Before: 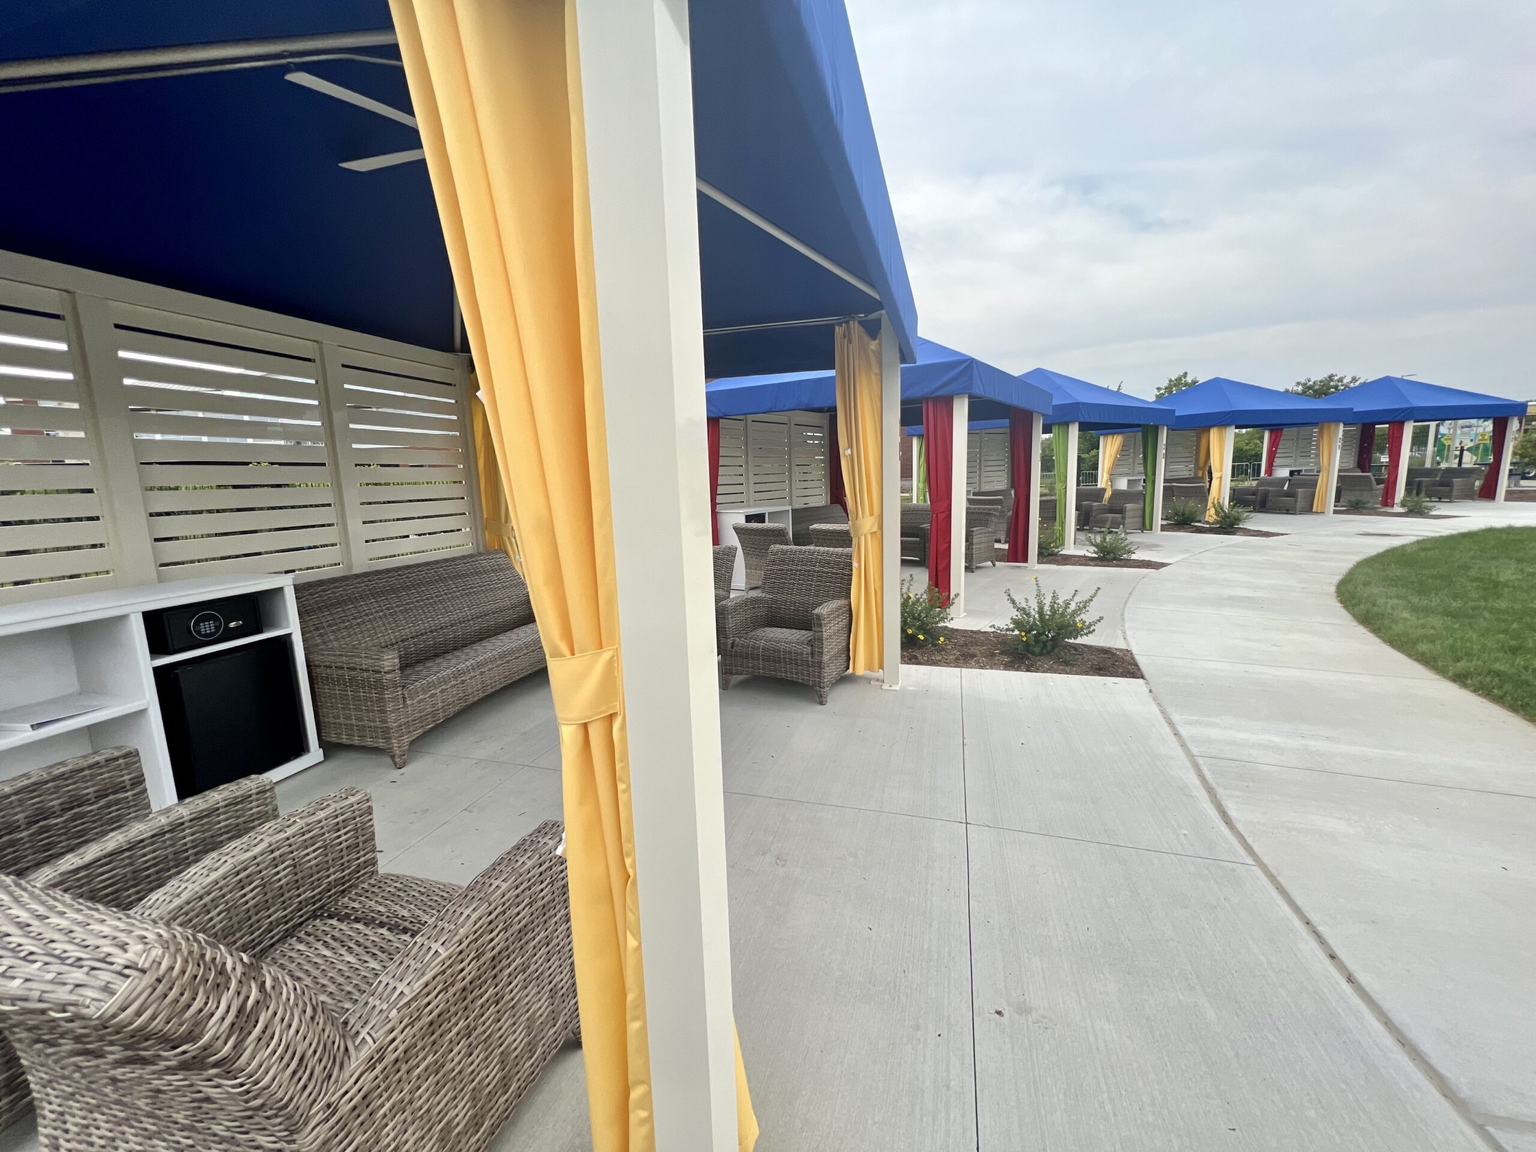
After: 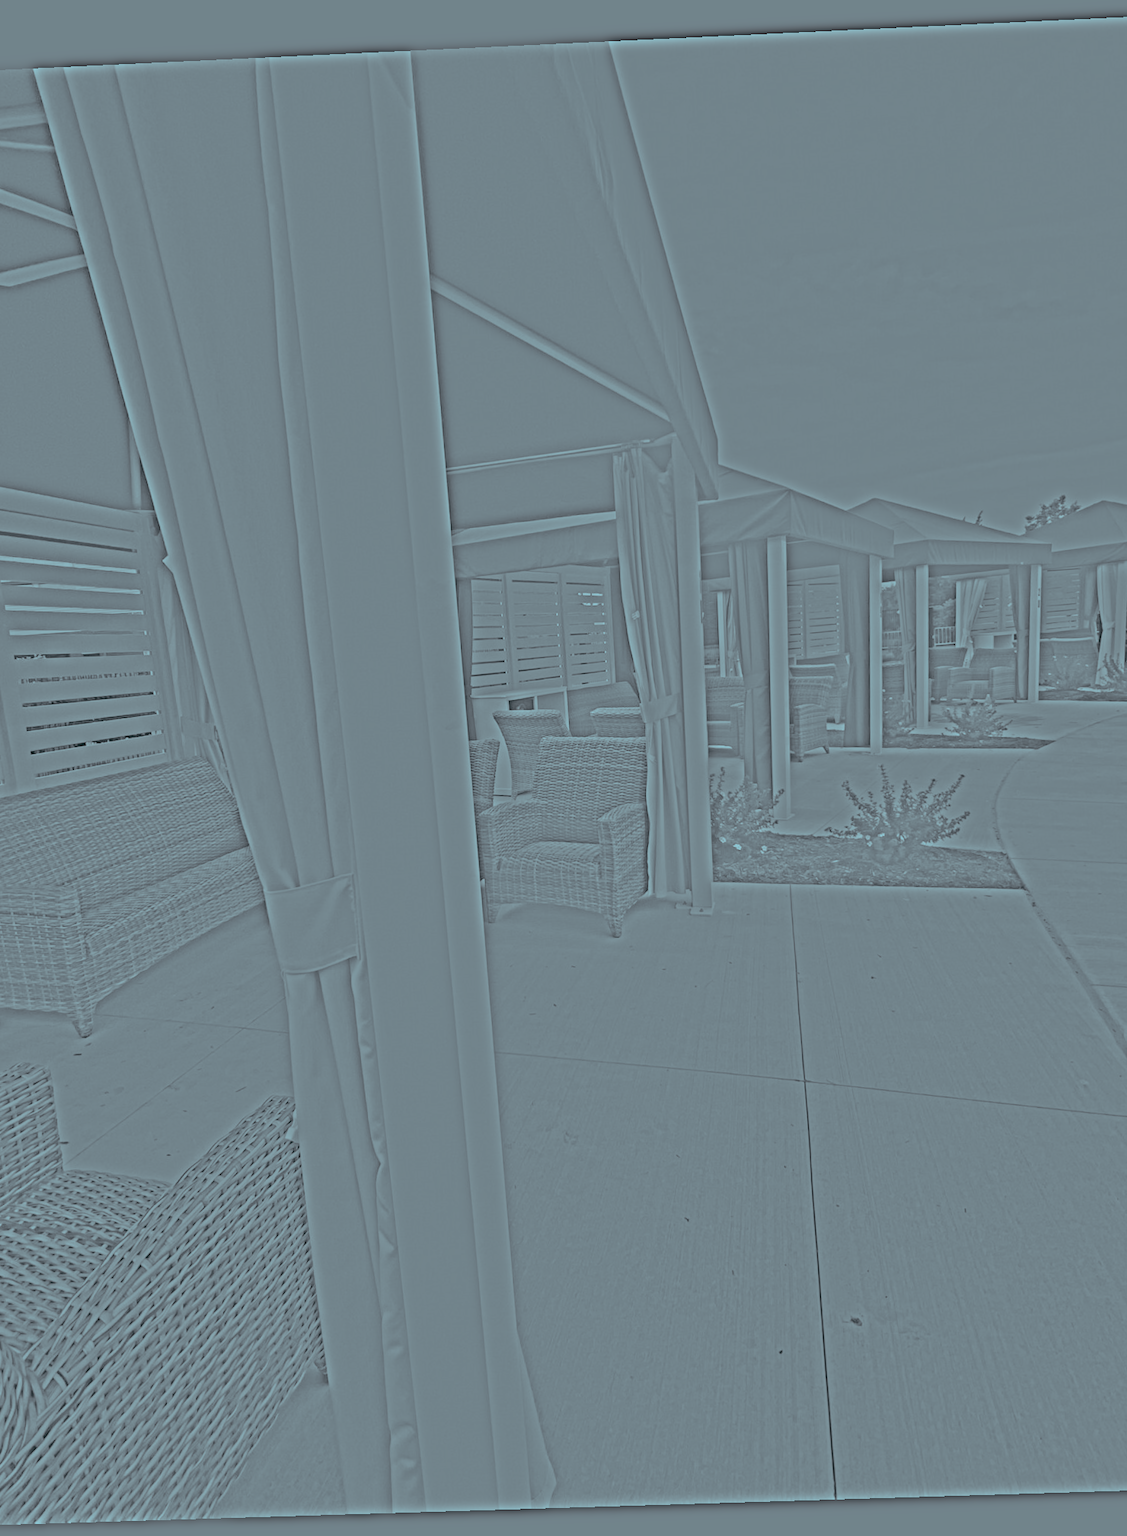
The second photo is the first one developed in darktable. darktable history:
highpass: sharpness 25.84%, contrast boost 14.94%
contrast brightness saturation: contrast 0.14, brightness 0.21
color balance rgb: shadows lift › luminance -7.7%, shadows lift › chroma 2.13%, shadows lift › hue 165.27°, power › luminance -7.77%, power › chroma 1.34%, power › hue 330.55°, highlights gain › luminance -33.33%, highlights gain › chroma 5.68%, highlights gain › hue 217.2°, global offset › luminance -0.33%, global offset › chroma 0.11%, global offset › hue 165.27°, perceptual saturation grading › global saturation 27.72%, perceptual saturation grading › highlights -25%, perceptual saturation grading › mid-tones 25%, perceptual saturation grading › shadows 50%
crop and rotate: left 22.516%, right 21.234%
tone curve: curves: ch0 [(0, 0) (0.003, 0.001) (0.011, 0.002) (0.025, 0.007) (0.044, 0.015) (0.069, 0.022) (0.1, 0.03) (0.136, 0.056) (0.177, 0.115) (0.224, 0.177) (0.277, 0.244) (0.335, 0.322) (0.399, 0.398) (0.468, 0.471) (0.543, 0.545) (0.623, 0.614) (0.709, 0.685) (0.801, 0.765) (0.898, 0.867) (1, 1)], preserve colors none
white balance: red 0.984, blue 1.059
rotate and perspective: rotation -2.22°, lens shift (horizontal) -0.022, automatic cropping off
